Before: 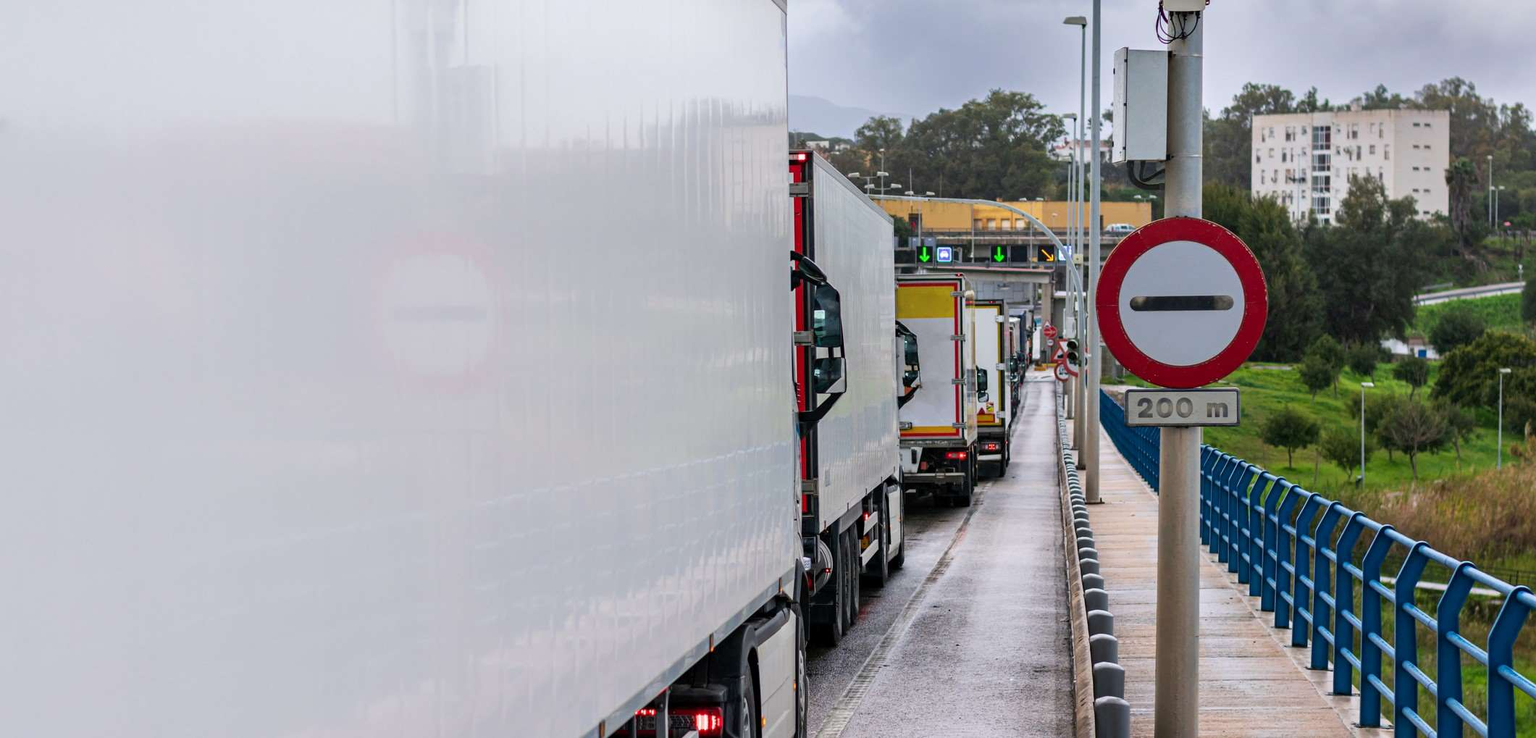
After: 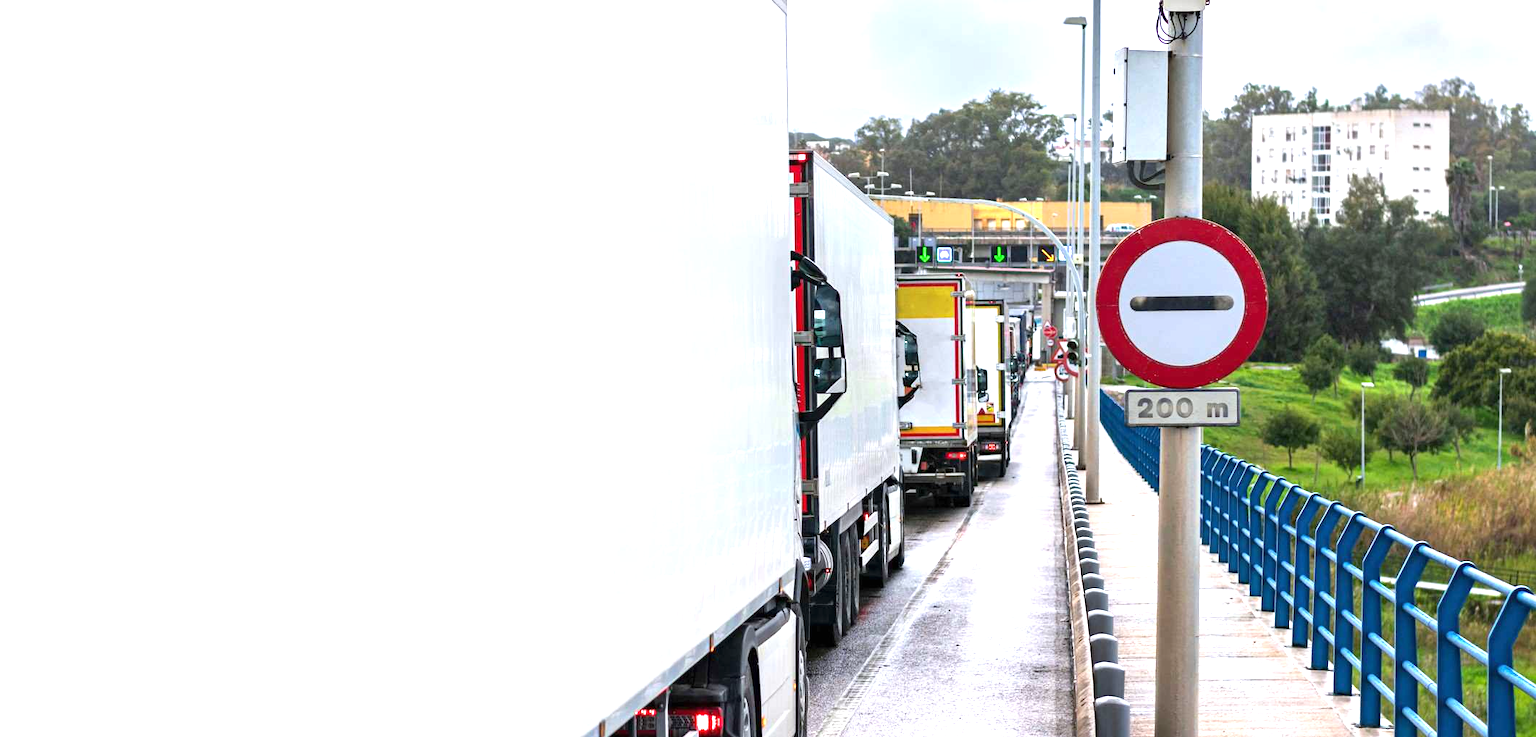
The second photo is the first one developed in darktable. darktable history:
white balance: red 0.982, blue 1.018
exposure: black level correction 0, exposure 1.198 EV, compensate exposure bias true, compensate highlight preservation false
